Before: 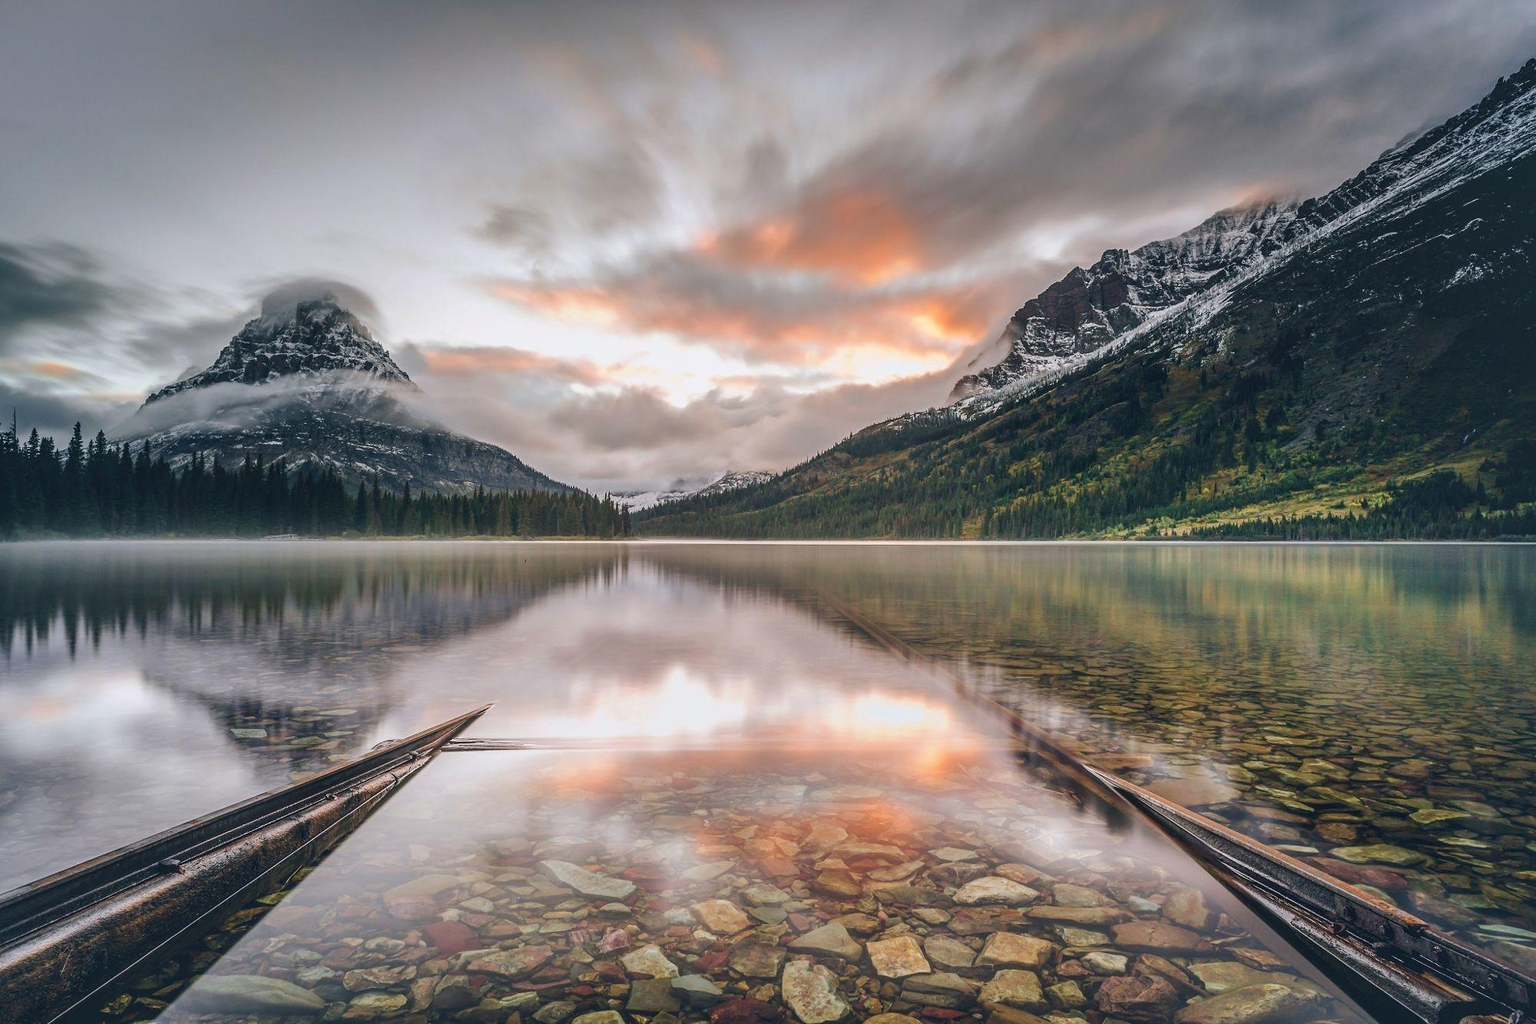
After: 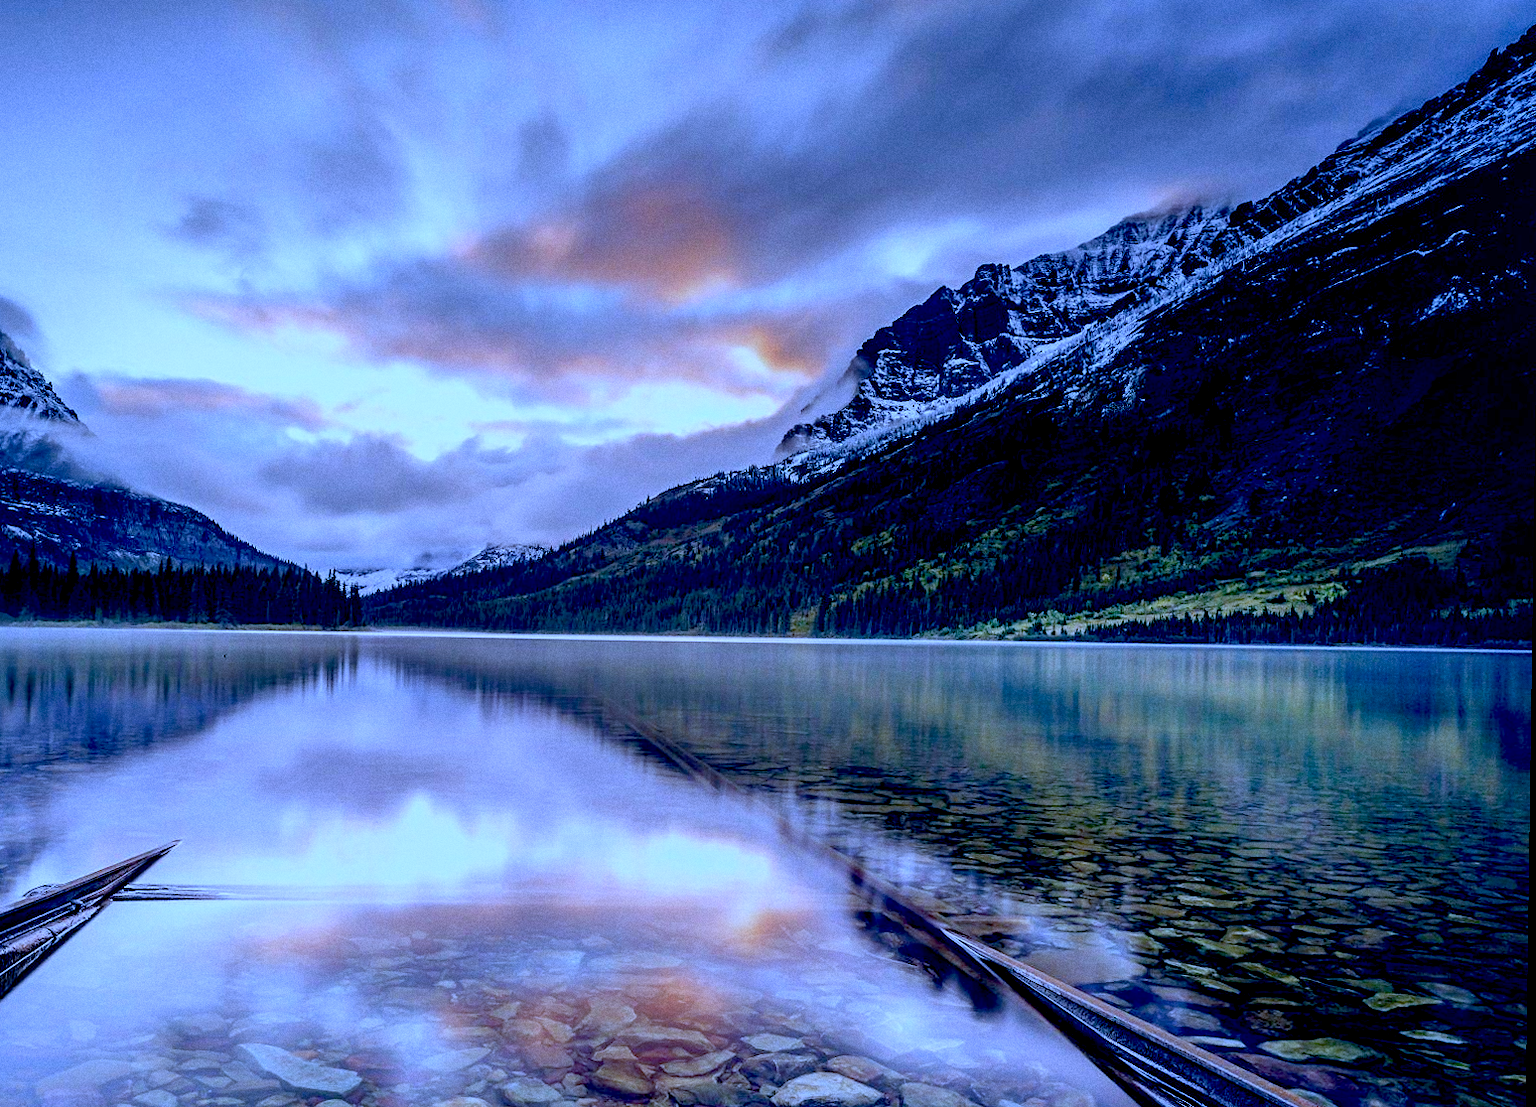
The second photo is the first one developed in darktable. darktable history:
crop: left 23.095%, top 5.827%, bottom 11.854%
exposure: black level correction 0.056, compensate highlight preservation false
rotate and perspective: rotation 0.8°, automatic cropping off
grain: coarseness 0.09 ISO
white balance: red 0.766, blue 1.537
